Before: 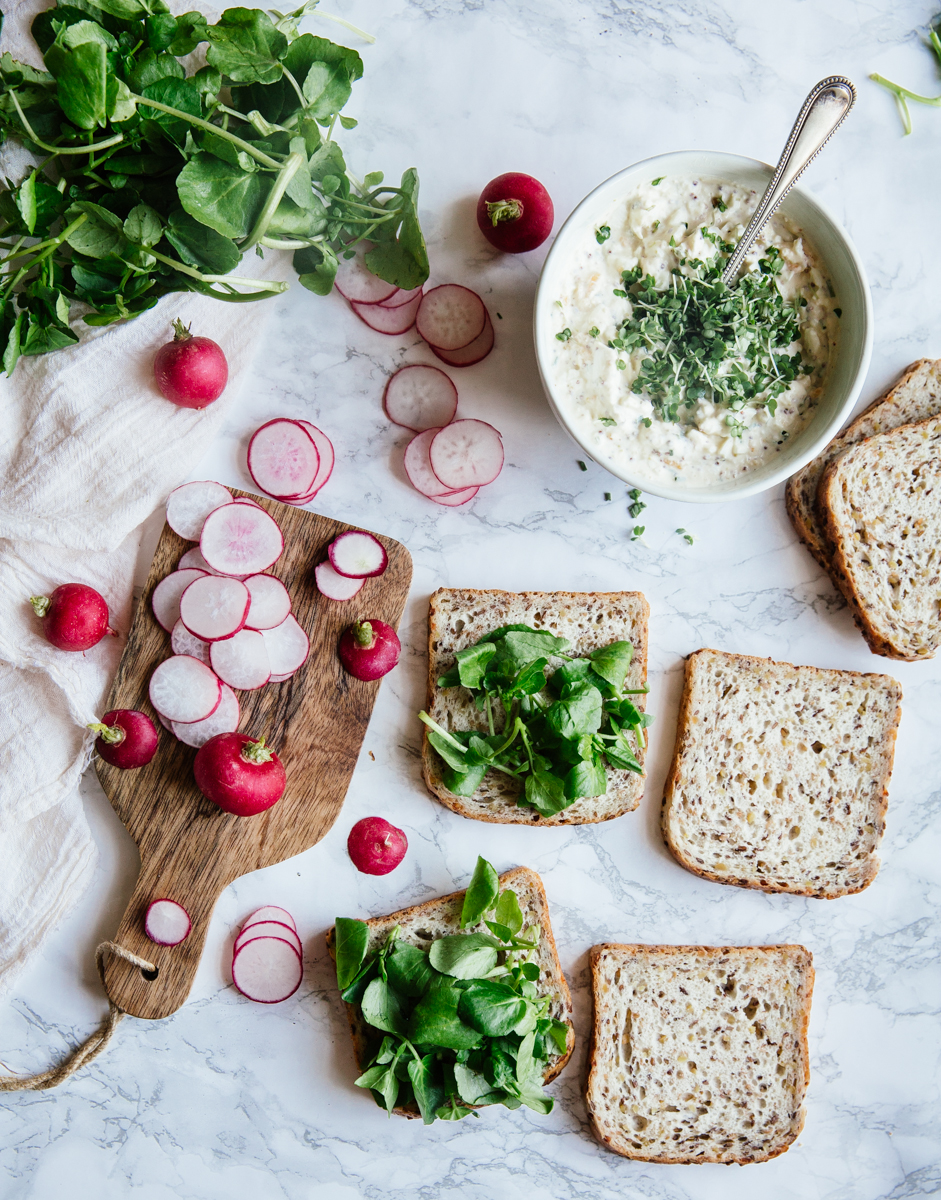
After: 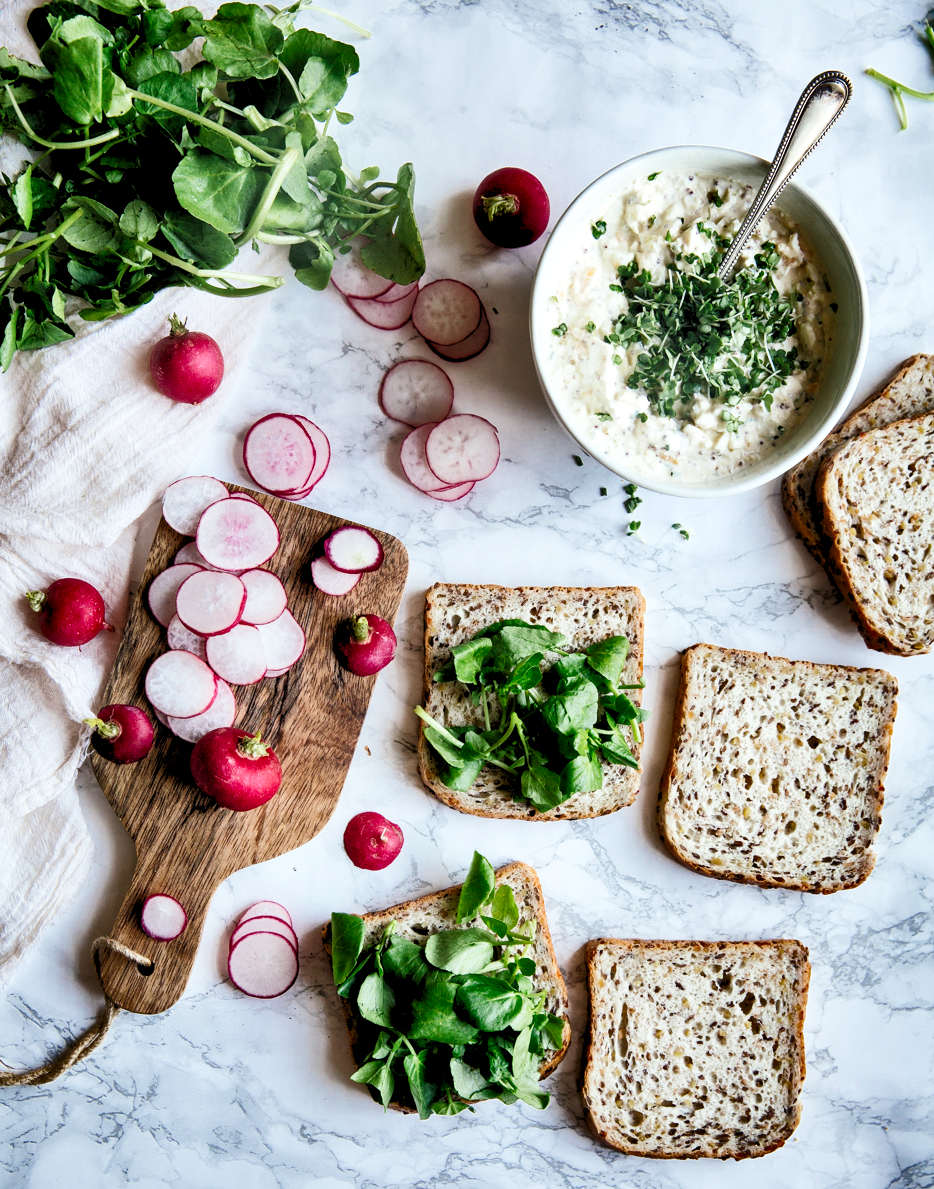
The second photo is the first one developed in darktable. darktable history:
contrast brightness saturation: contrast 0.15, brightness 0.05
shadows and highlights: radius 100.41, shadows 50.55, highlights -64.36, highlights color adjustment 49.82%, soften with gaussian
crop: left 0.434%, top 0.485%, right 0.244%, bottom 0.386%
rgb levels: levels [[0.013, 0.434, 0.89], [0, 0.5, 1], [0, 0.5, 1]]
